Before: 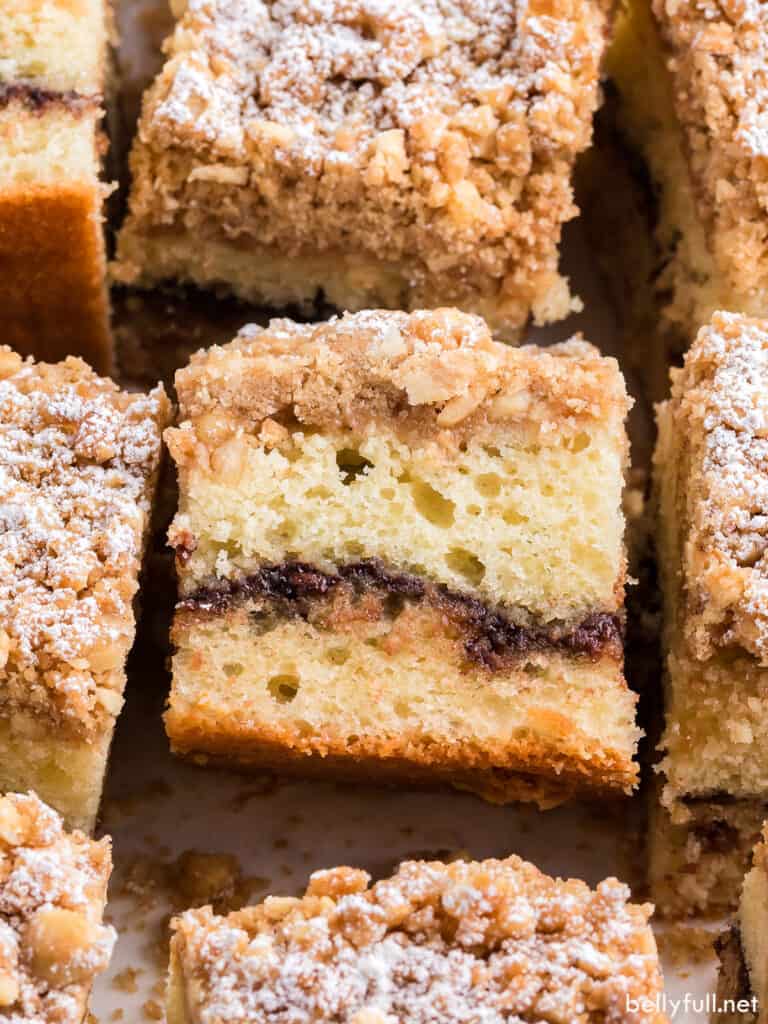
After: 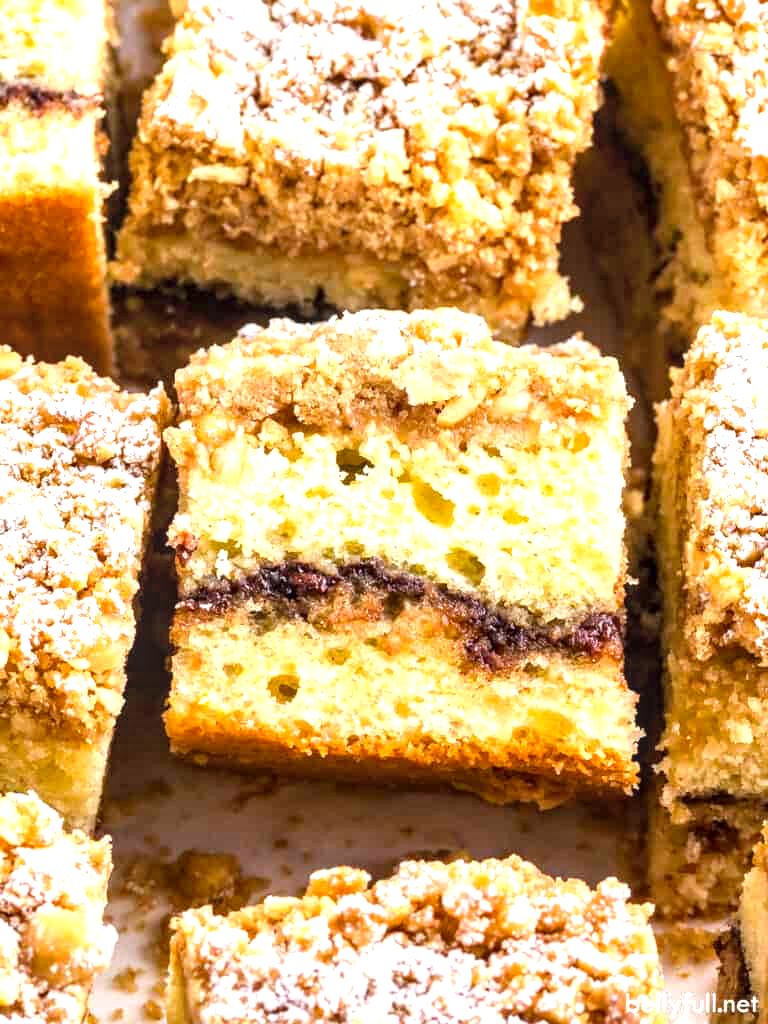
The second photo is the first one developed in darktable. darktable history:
exposure: exposure 0.935 EV, compensate highlight preservation false
color balance rgb: linear chroma grading › global chroma 6.48%, perceptual saturation grading › global saturation 12.96%, global vibrance 6.02%
white balance: red 0.978, blue 0.999
local contrast: detail 130%
